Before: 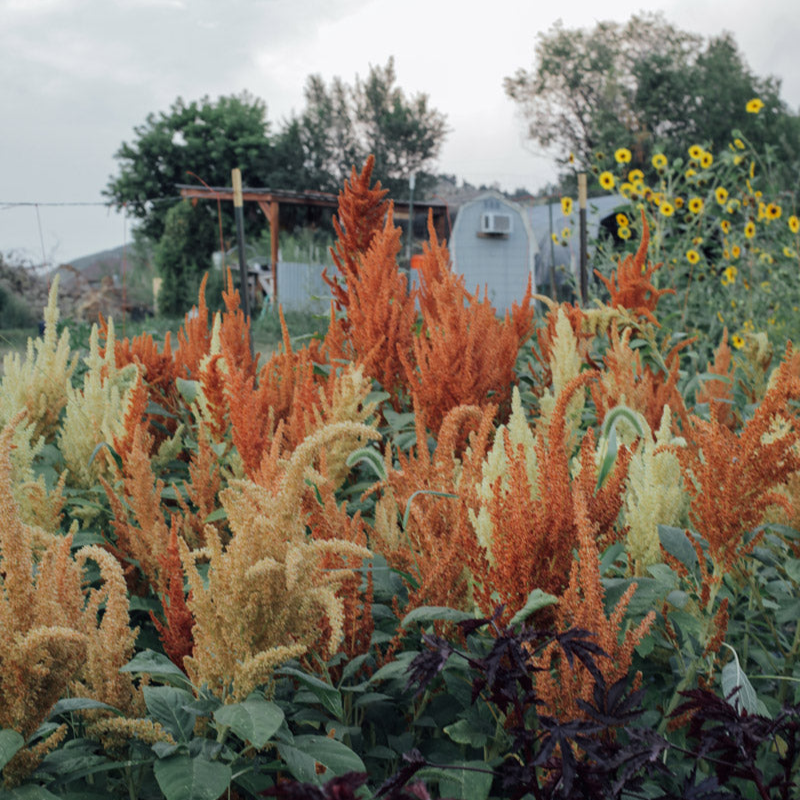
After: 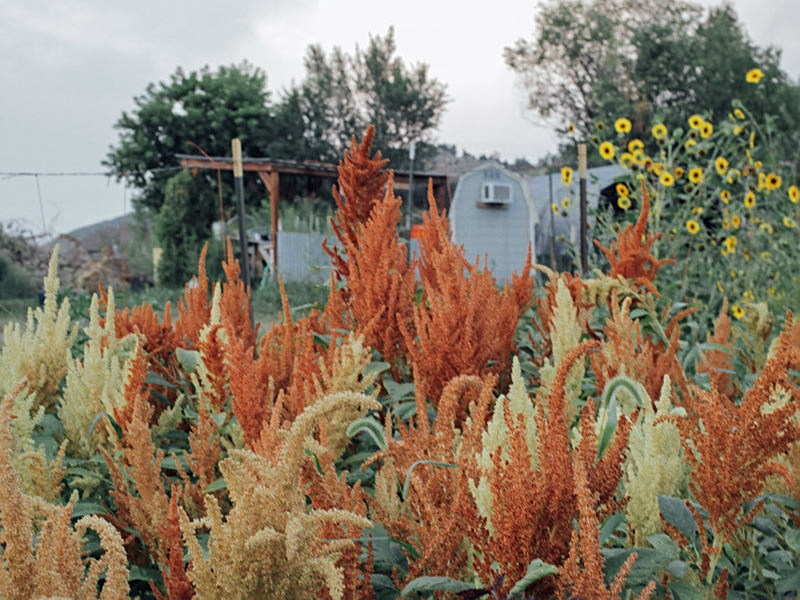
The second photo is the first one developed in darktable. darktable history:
sharpen: on, module defaults
grain: coarseness 0.09 ISO, strength 10%
crop: top 3.857%, bottom 21.132%
